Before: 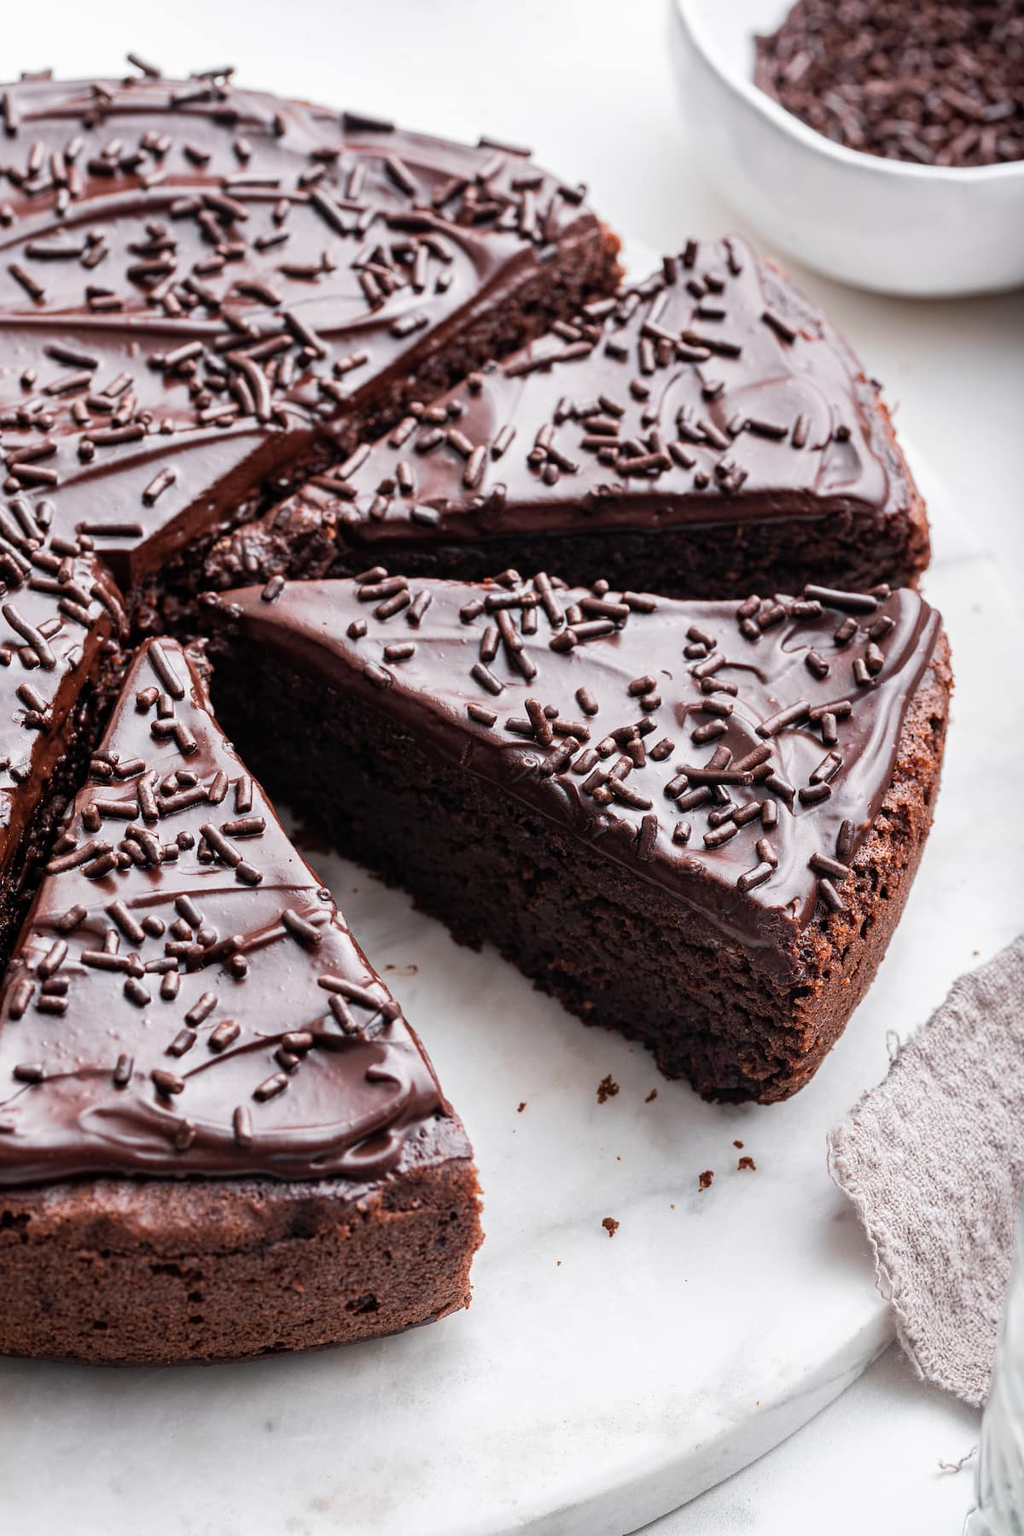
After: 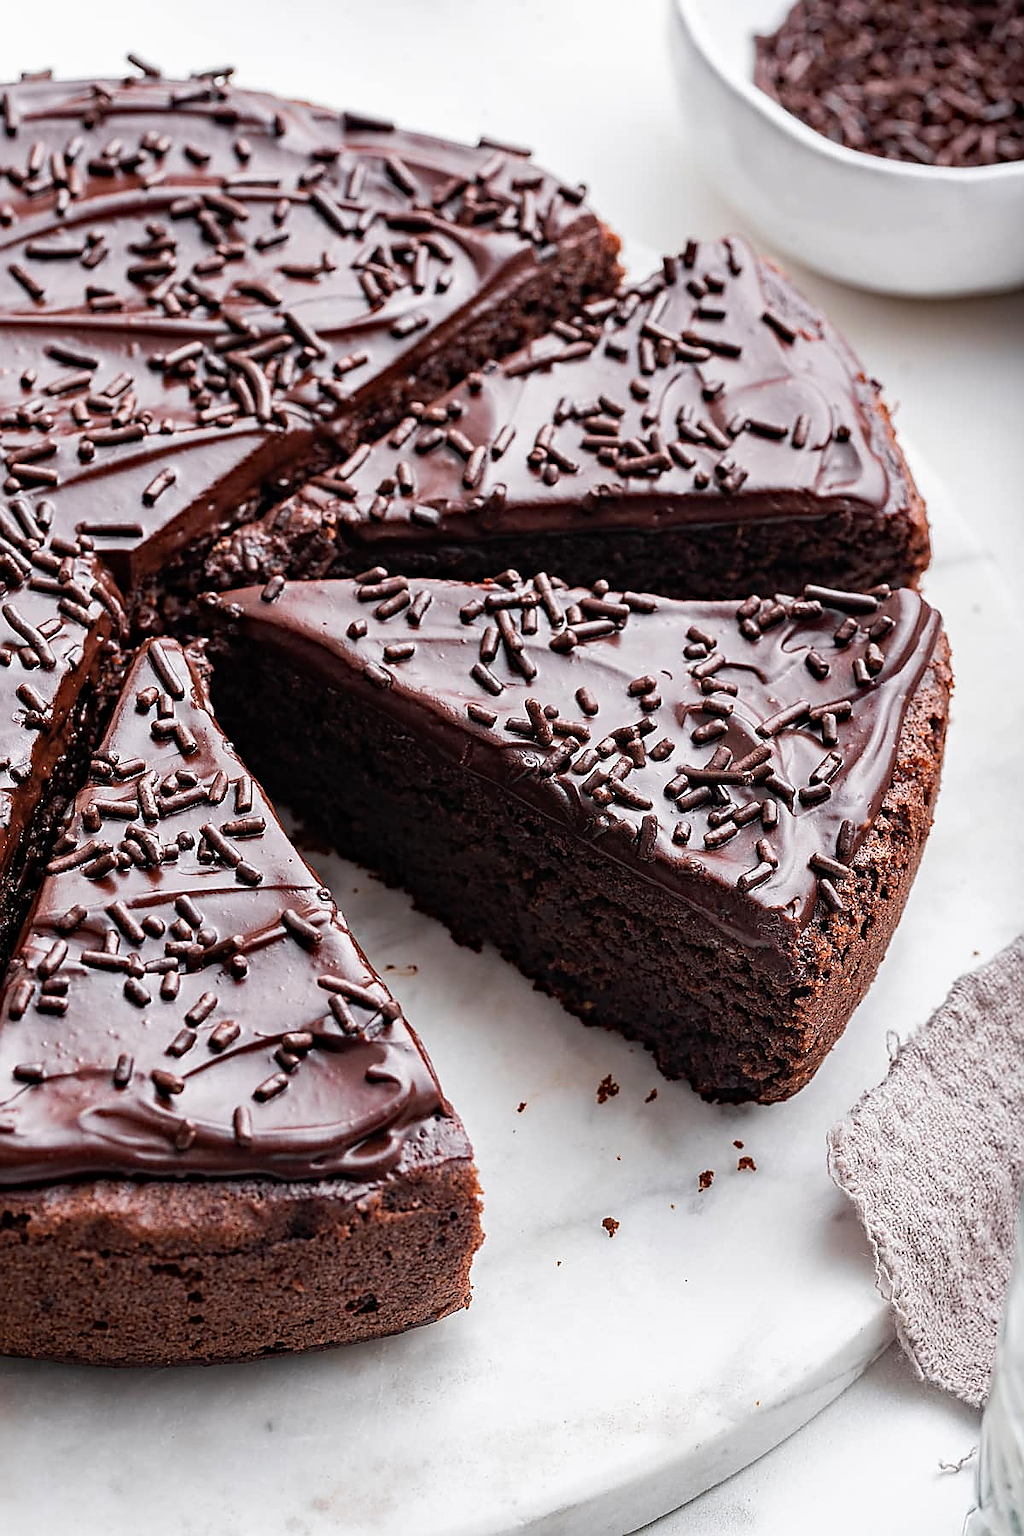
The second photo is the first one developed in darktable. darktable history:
sharpen: radius 1.367, amount 1.236, threshold 0.686
haze removal: compatibility mode true, adaptive false
